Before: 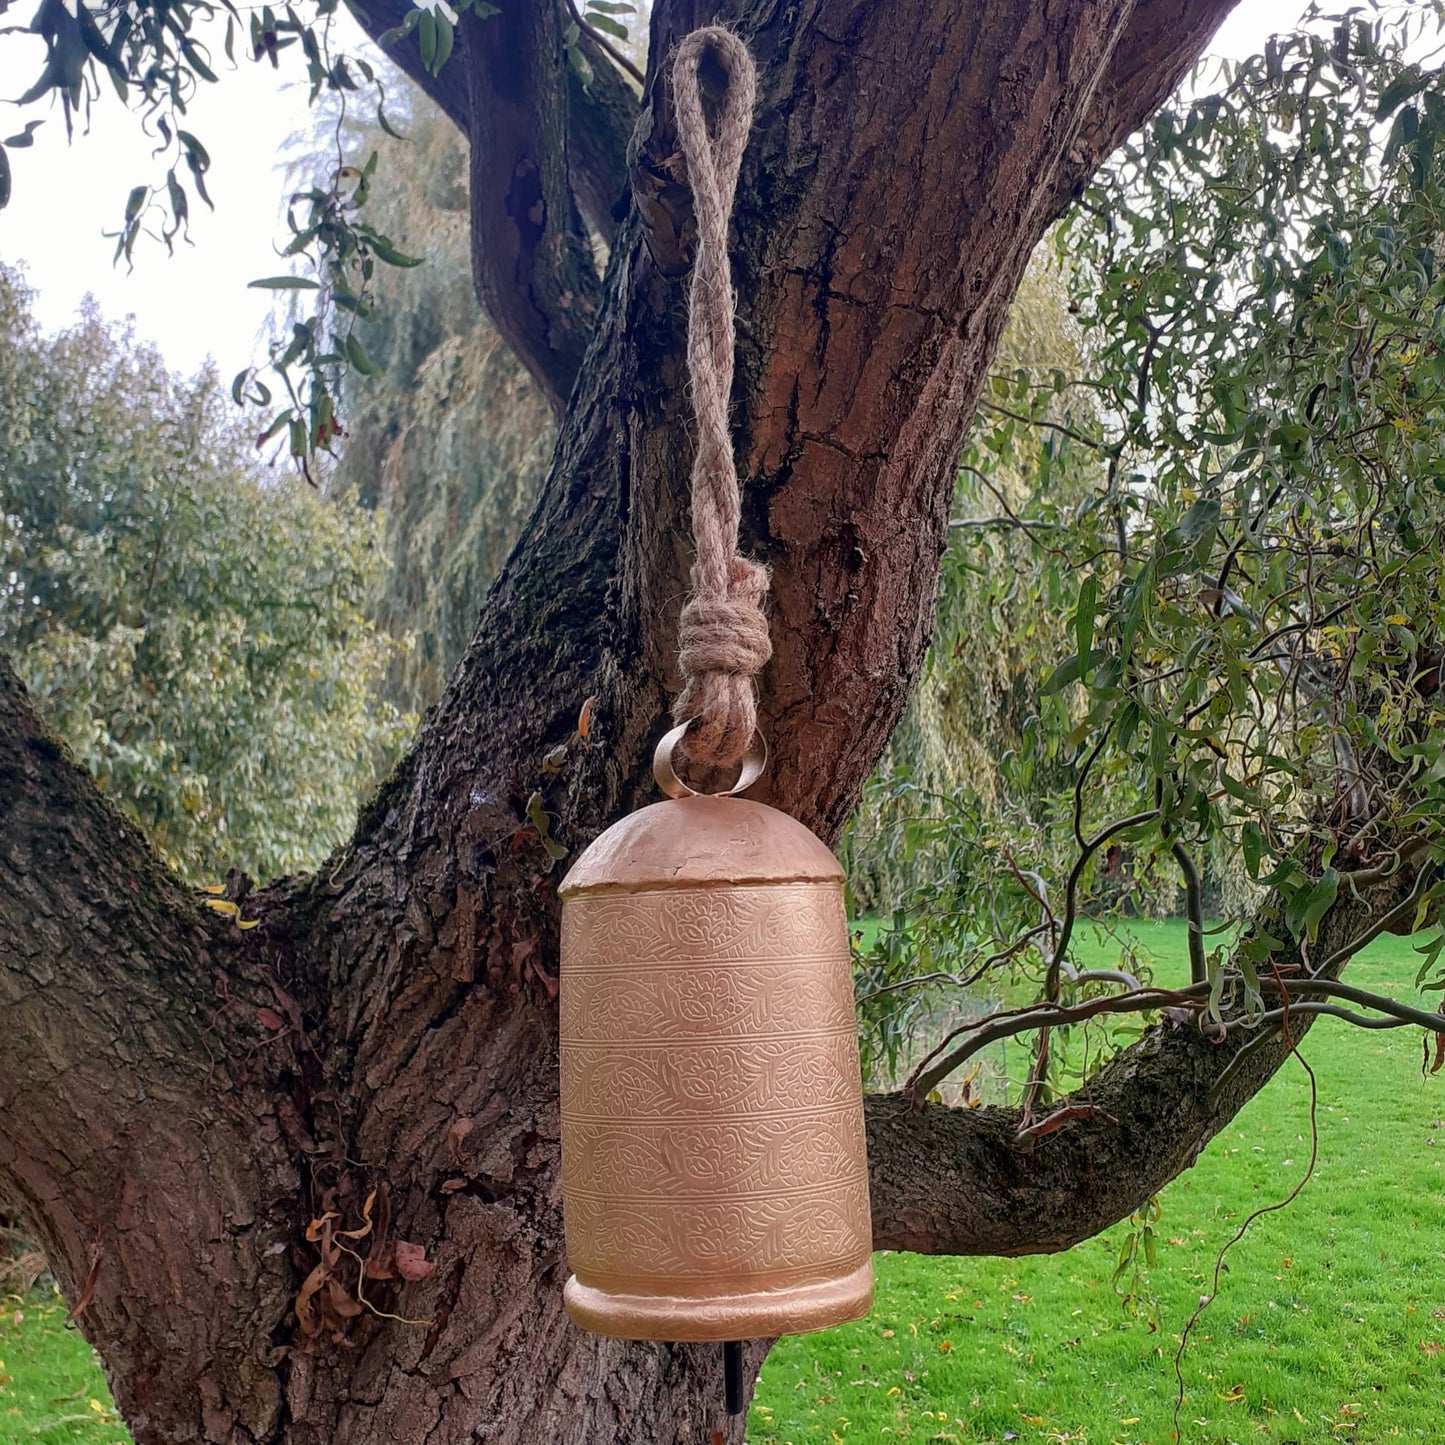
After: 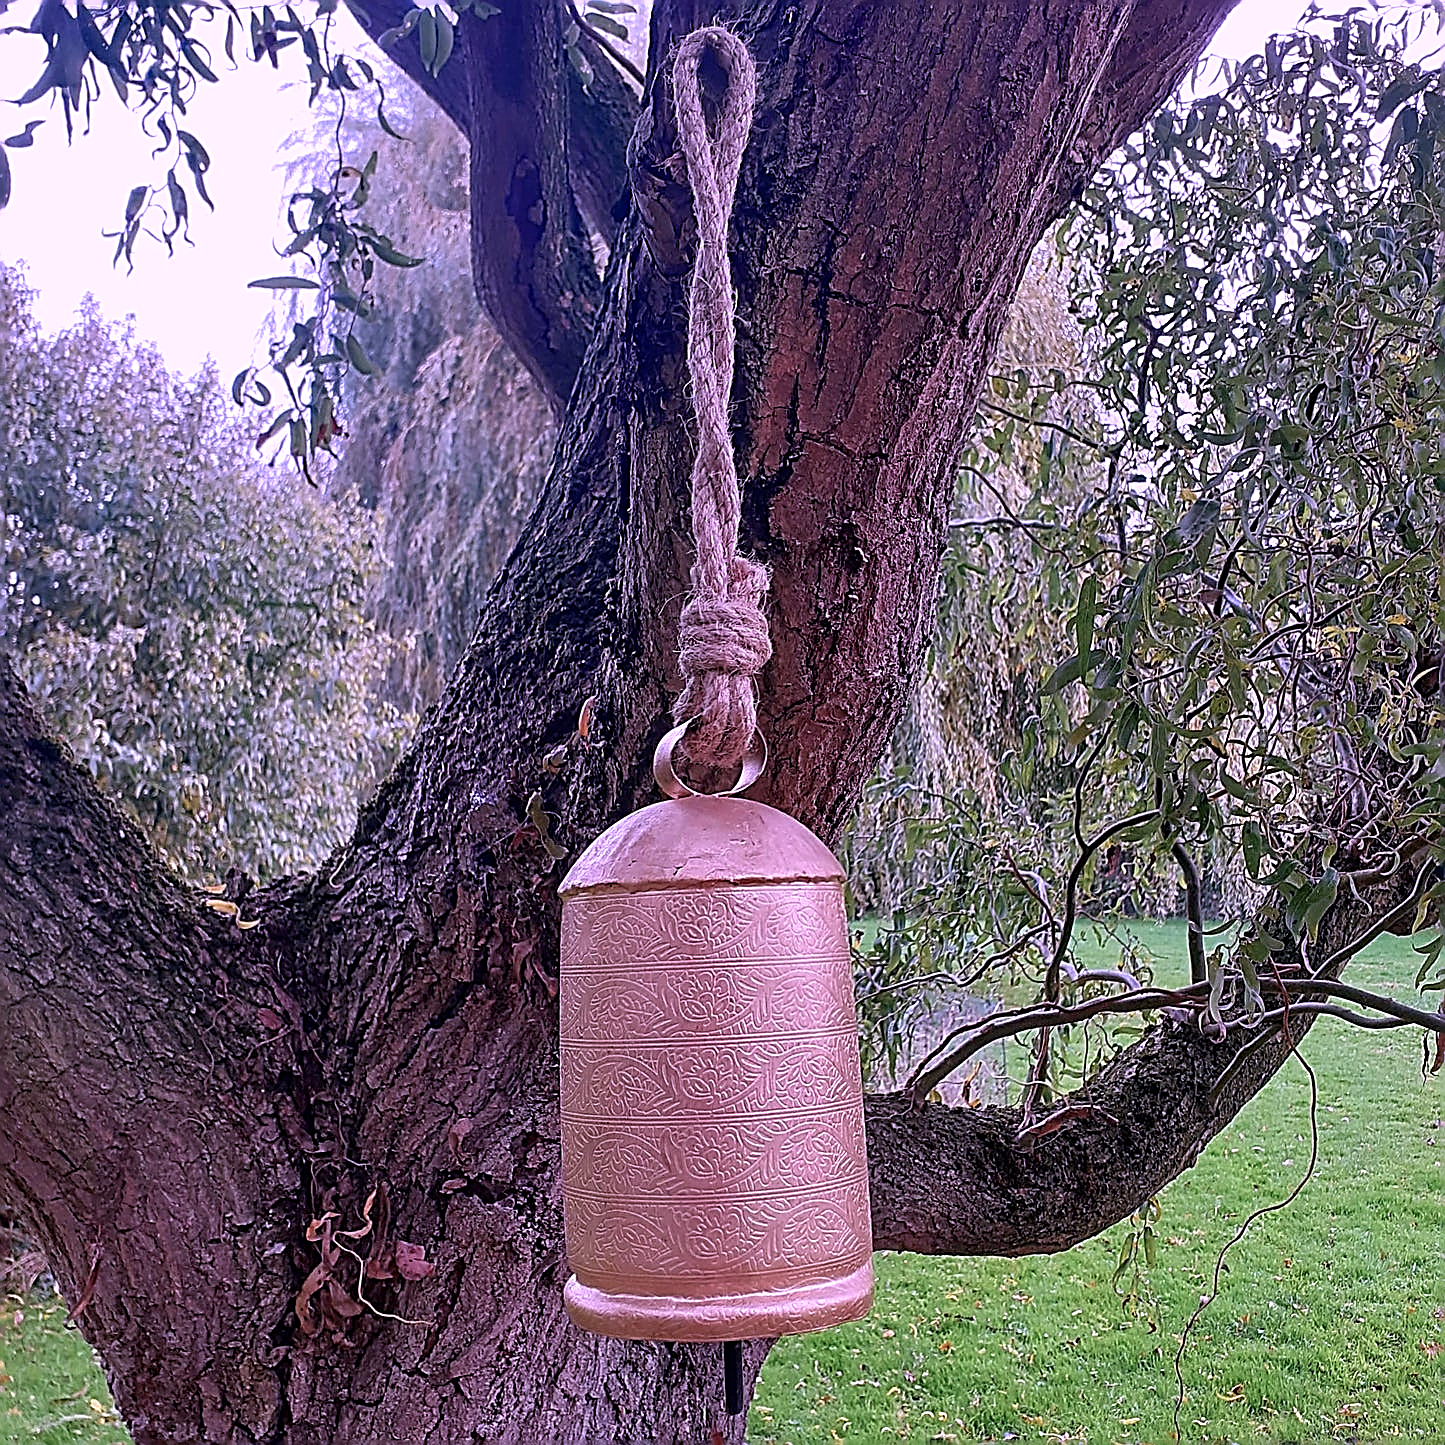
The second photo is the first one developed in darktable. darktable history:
sharpen: amount 1.861
color calibration: output R [1.107, -0.012, -0.003, 0], output B [0, 0, 1.308, 0], illuminant custom, x 0.389, y 0.387, temperature 3838.64 K
color balance rgb: on, module defaults
